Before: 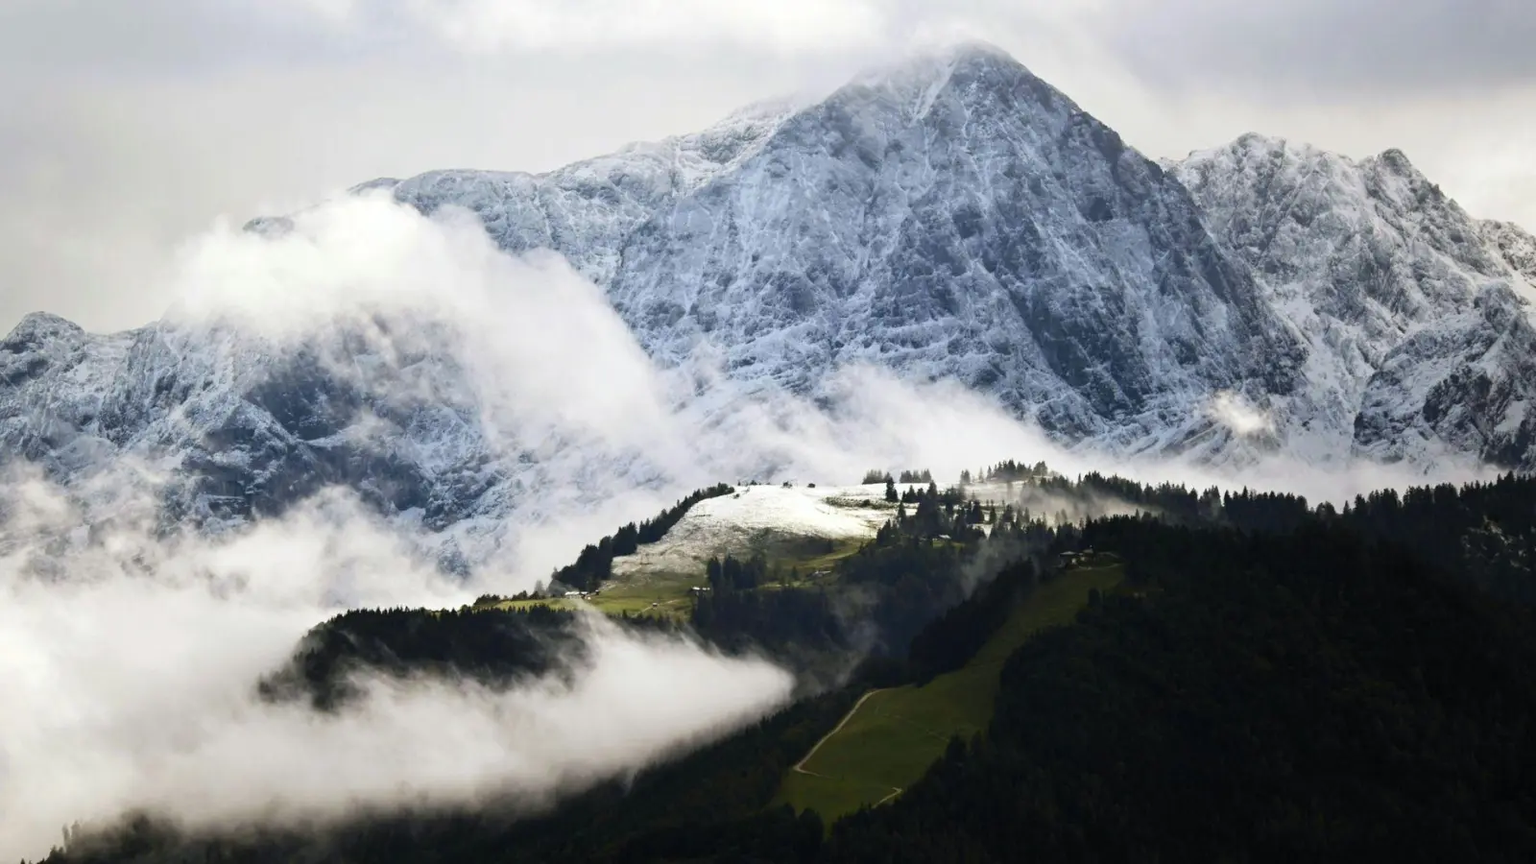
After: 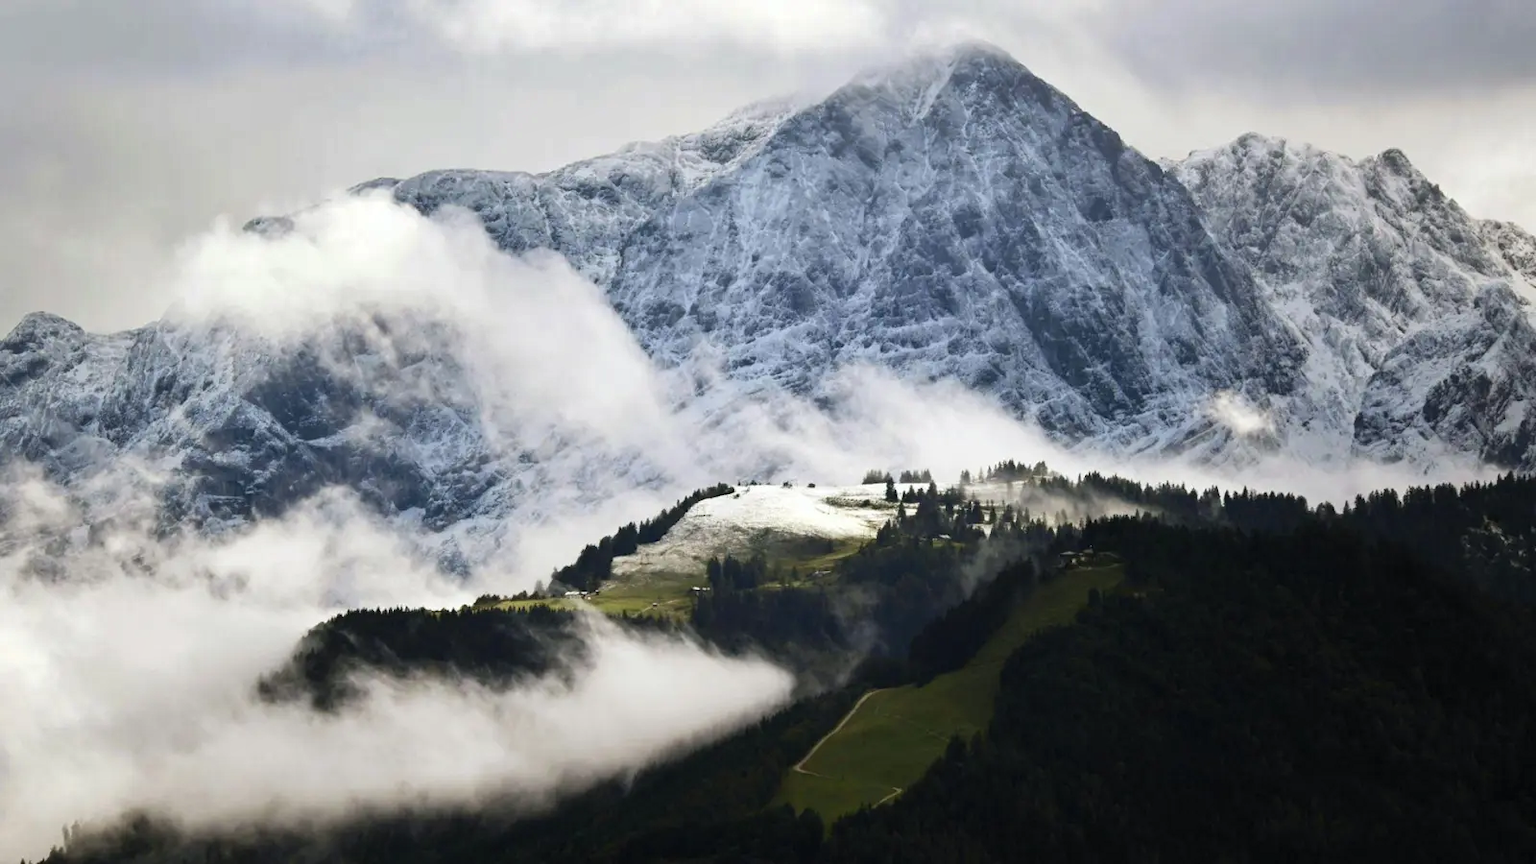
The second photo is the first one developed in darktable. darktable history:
shadows and highlights: shadows 22.7, highlights -48.71, soften with gaussian
levels: mode automatic
